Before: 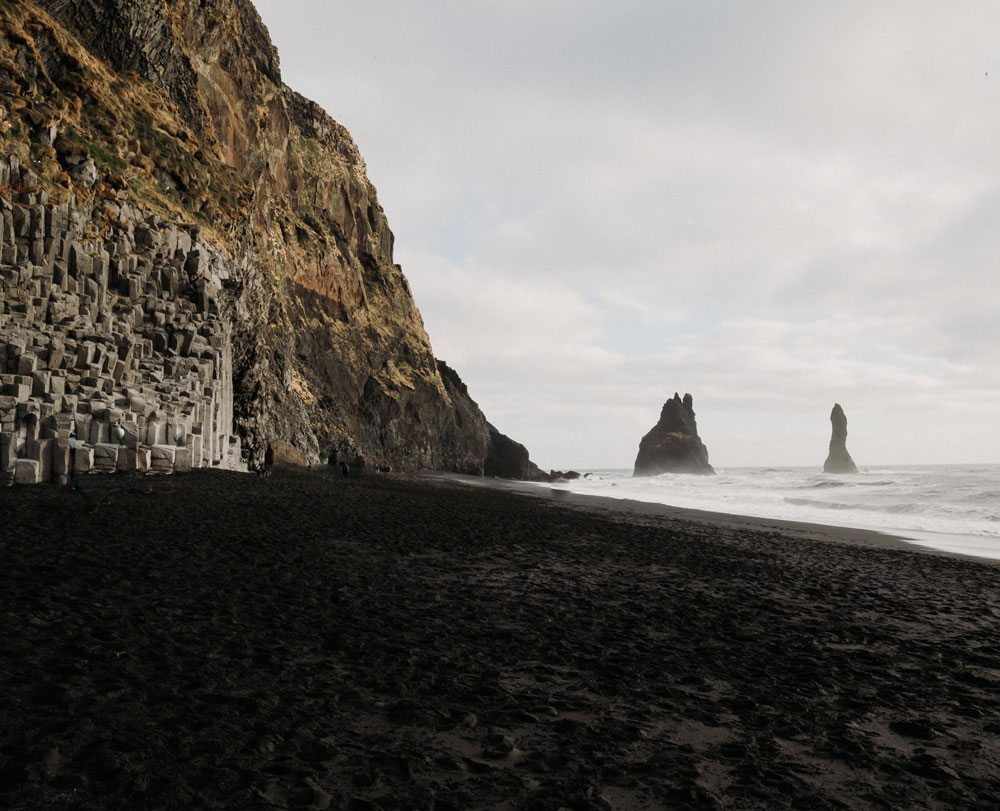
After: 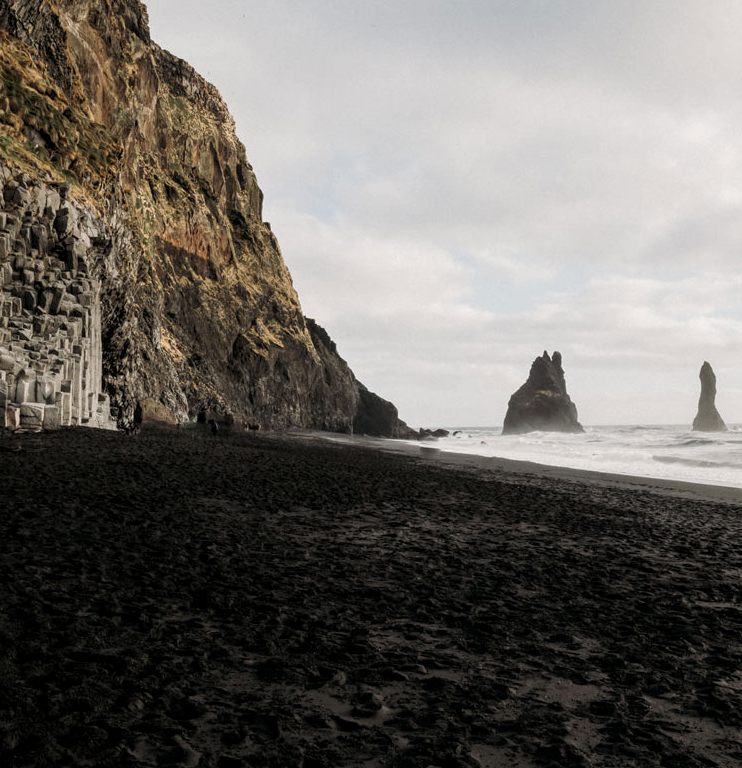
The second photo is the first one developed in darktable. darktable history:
crop and rotate: left 13.15%, top 5.251%, right 12.609%
local contrast: highlights 99%, shadows 86%, detail 160%, midtone range 0.2
